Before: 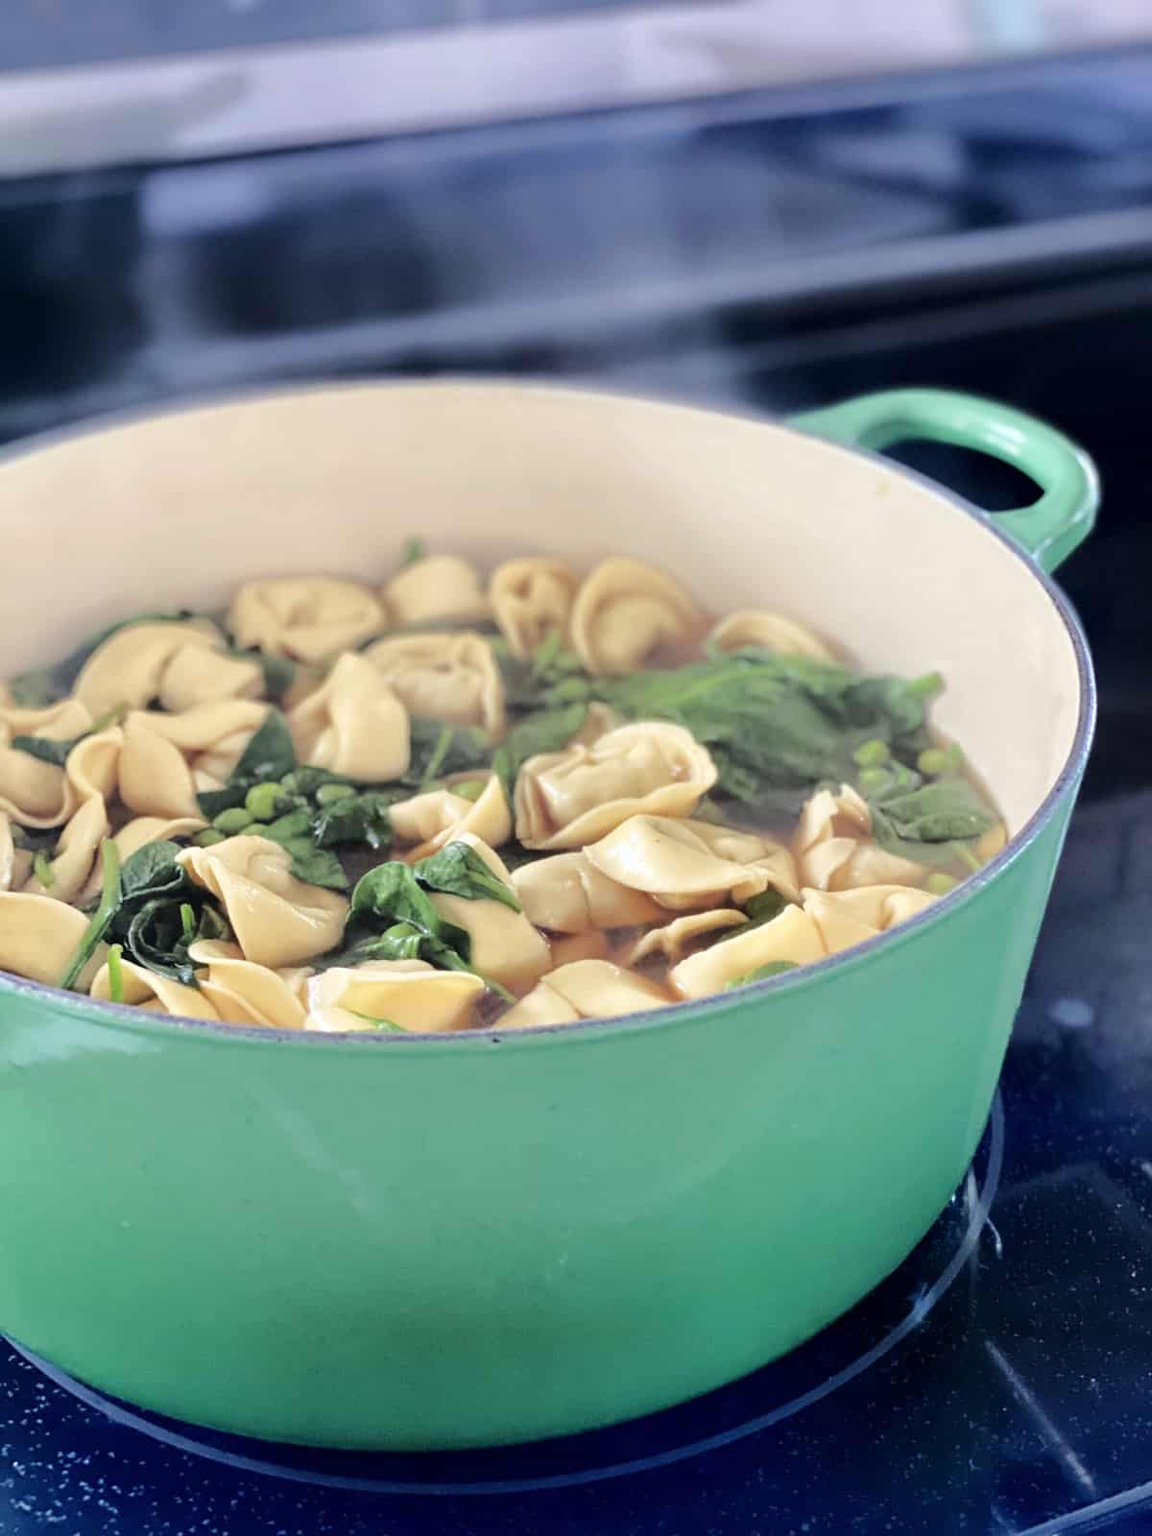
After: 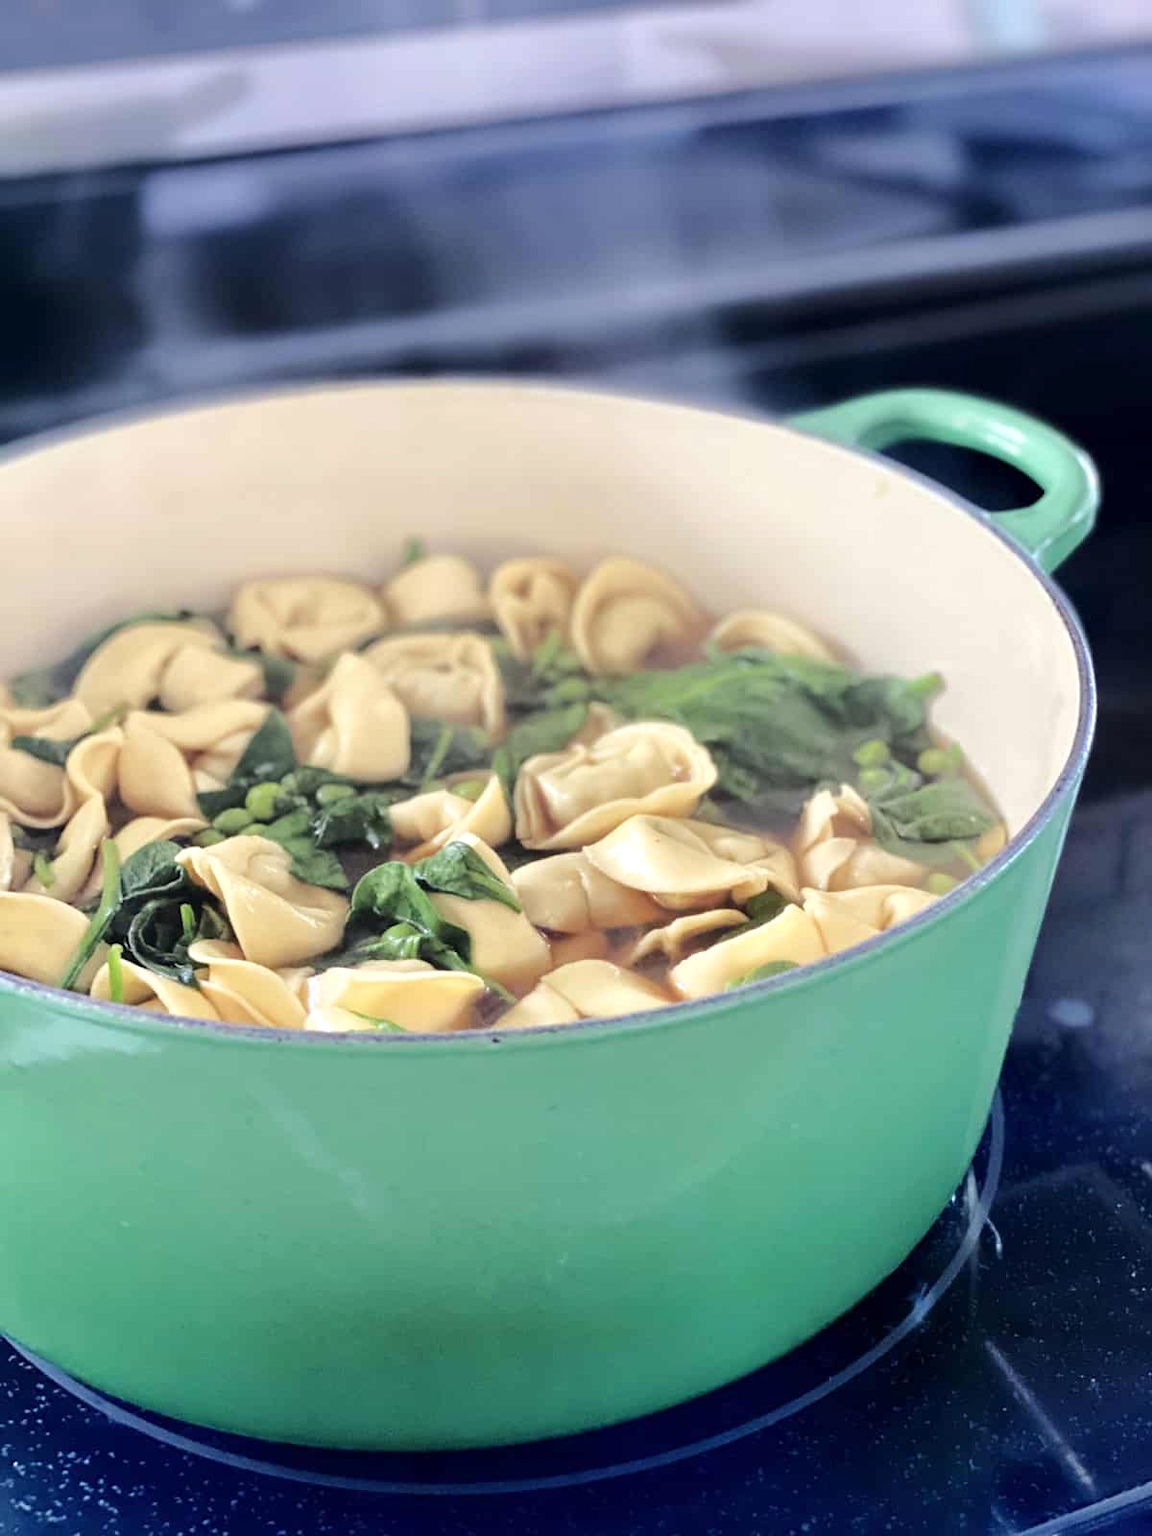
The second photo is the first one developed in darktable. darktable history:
exposure: exposure 0.133 EV, compensate highlight preservation false
